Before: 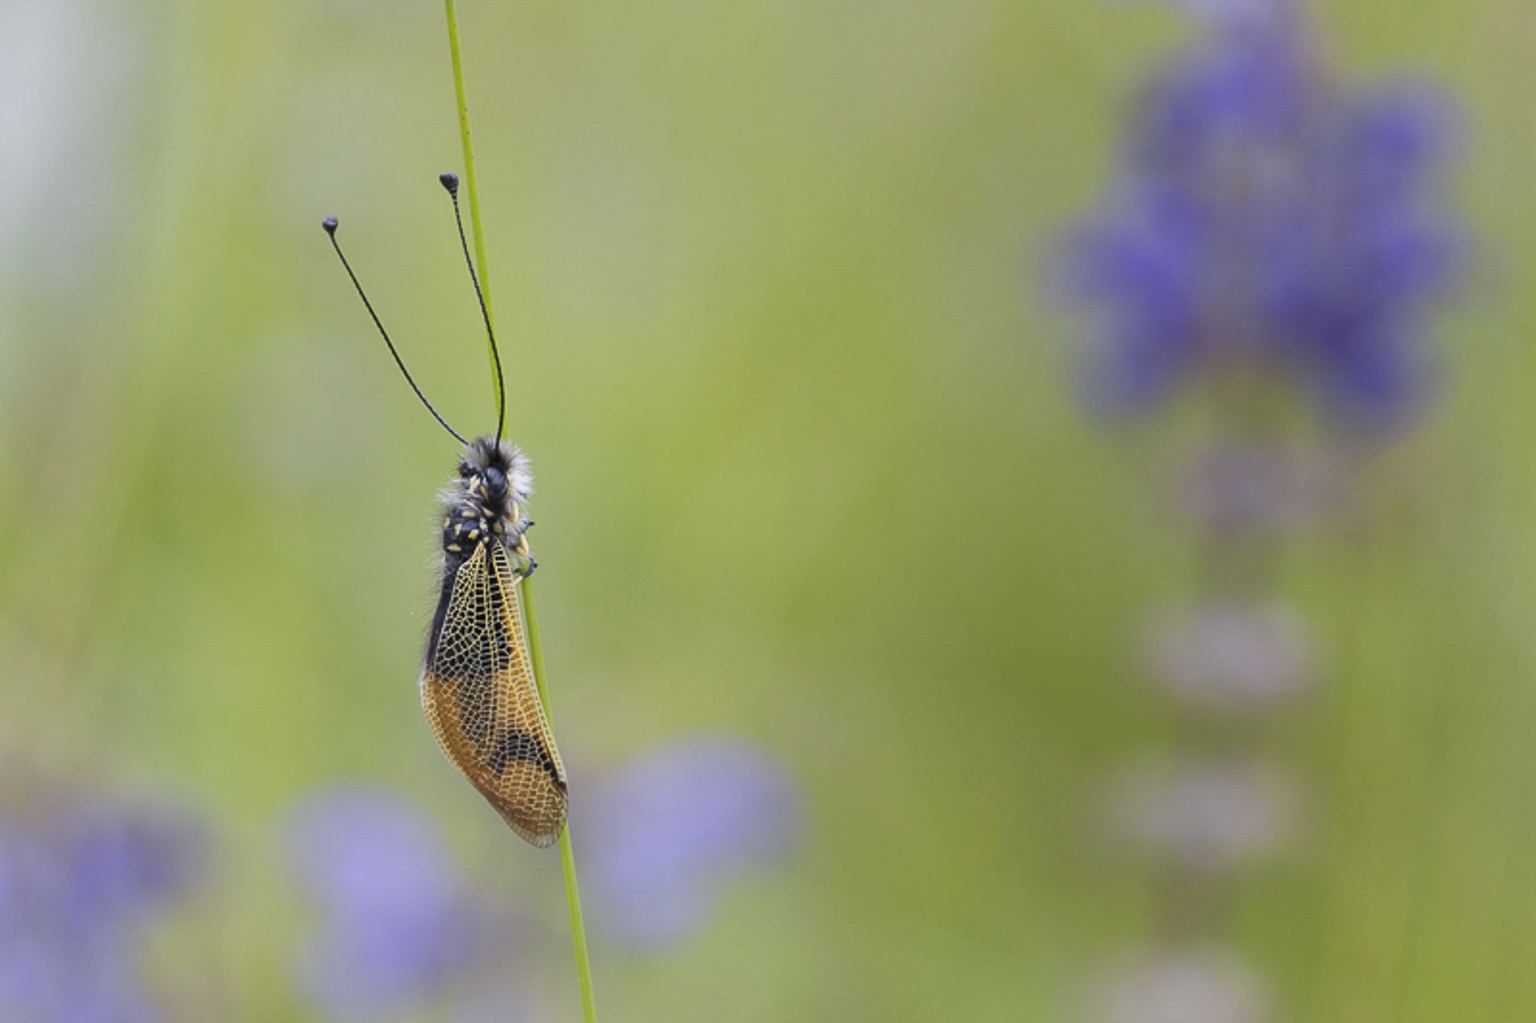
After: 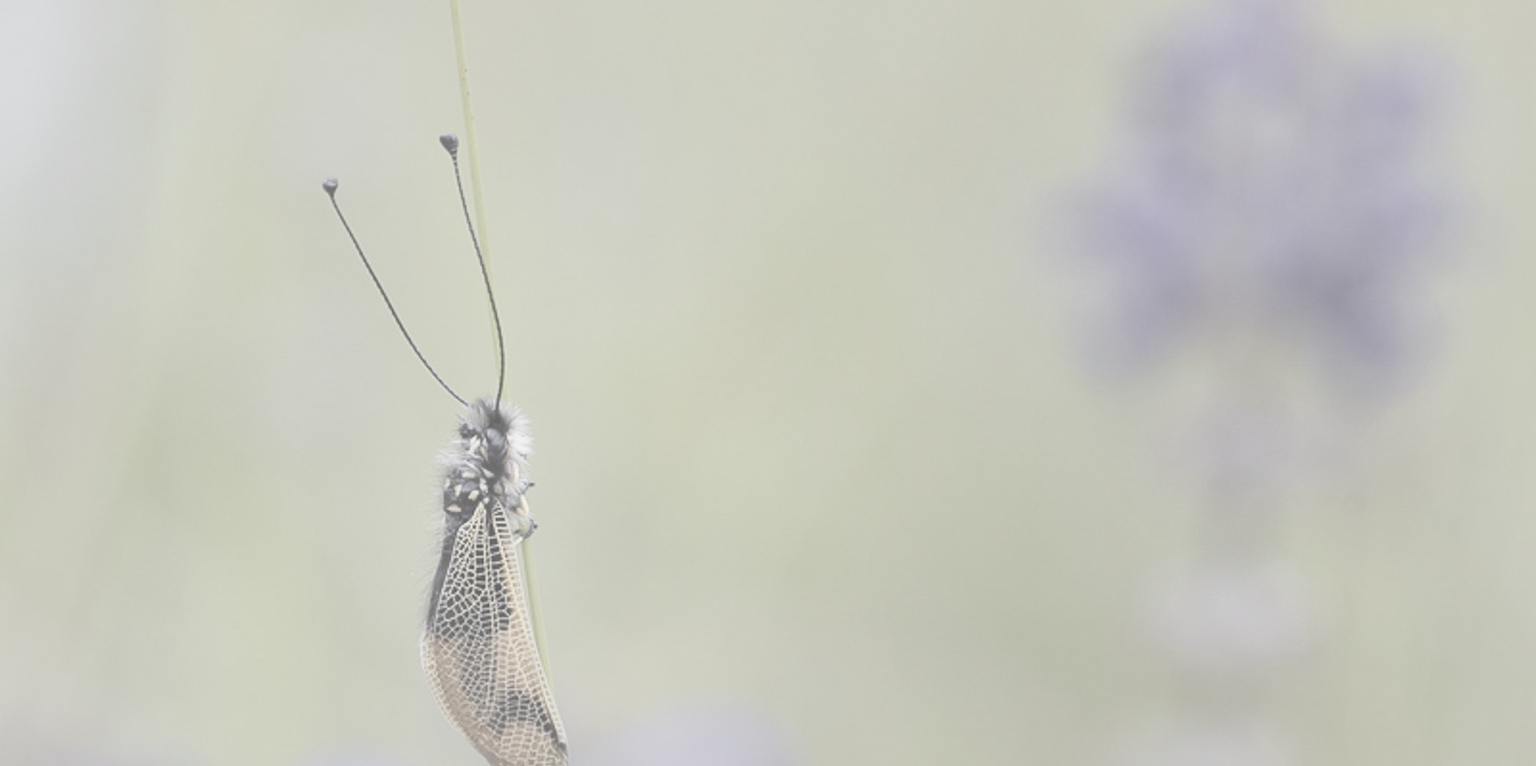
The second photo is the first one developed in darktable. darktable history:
contrast brightness saturation: contrast -0.32, brightness 0.75, saturation -0.78
crop: top 3.857%, bottom 21.132%
exposure: compensate highlight preservation false
local contrast: mode bilateral grid, contrast 20, coarseness 100, detail 150%, midtone range 0.2
